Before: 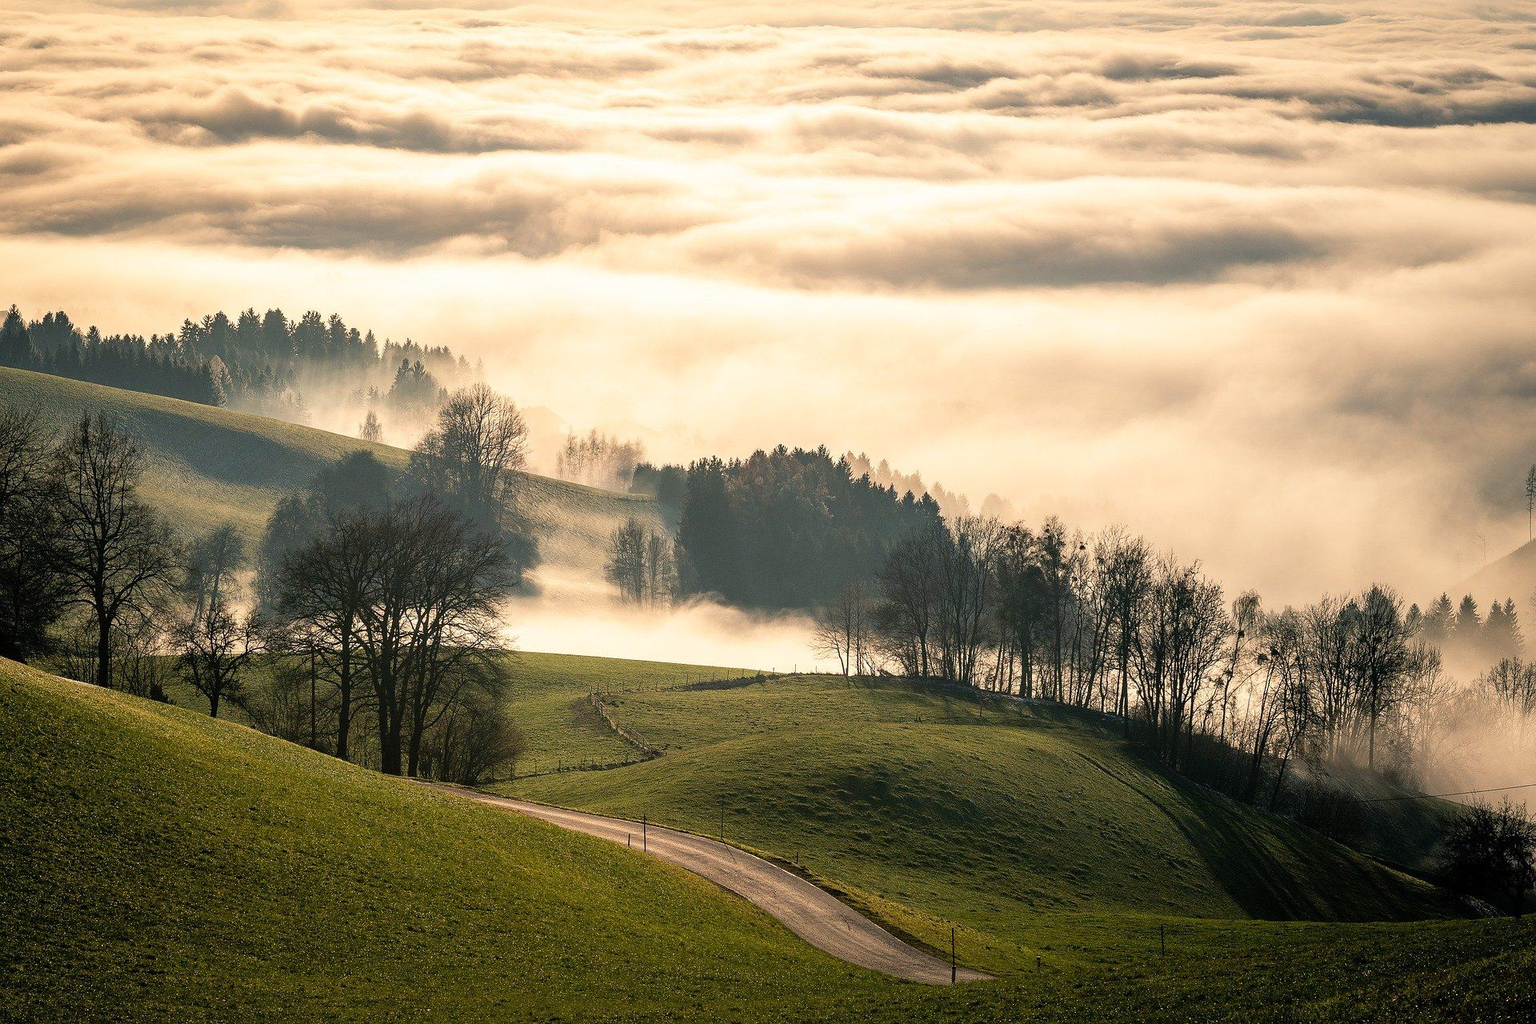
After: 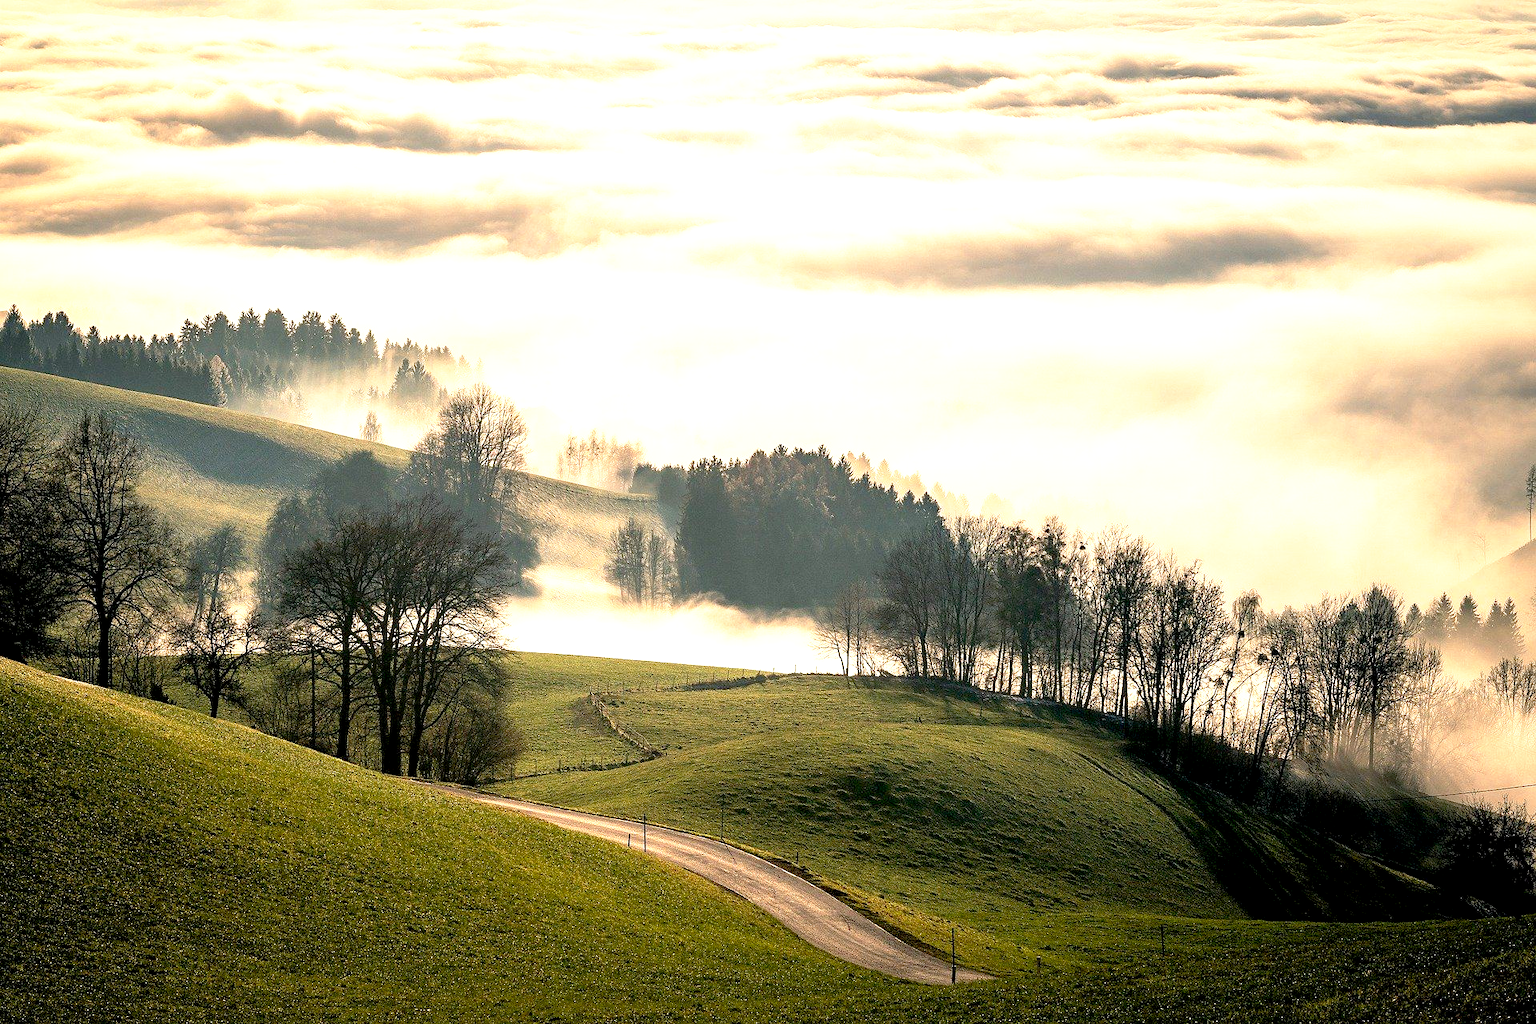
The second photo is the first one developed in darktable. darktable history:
base curve: curves: ch0 [(0.017, 0) (0.425, 0.441) (0.844, 0.933) (1, 1)], preserve colors none
color correction: highlights b* 0.024, saturation 0.993
exposure: black level correction 0, exposure 0.703 EV, compensate exposure bias true, compensate highlight preservation false
